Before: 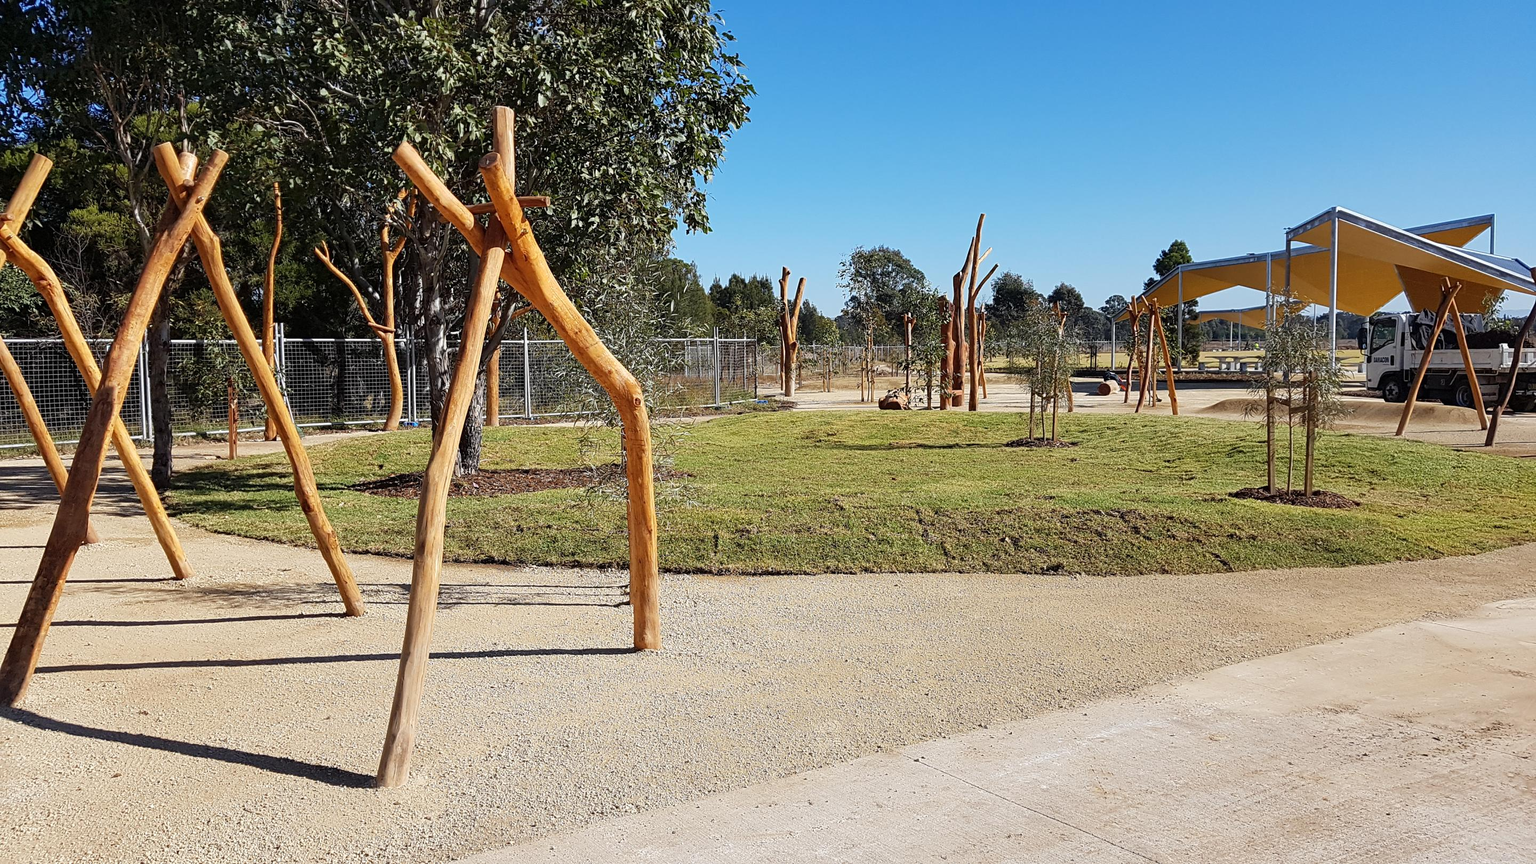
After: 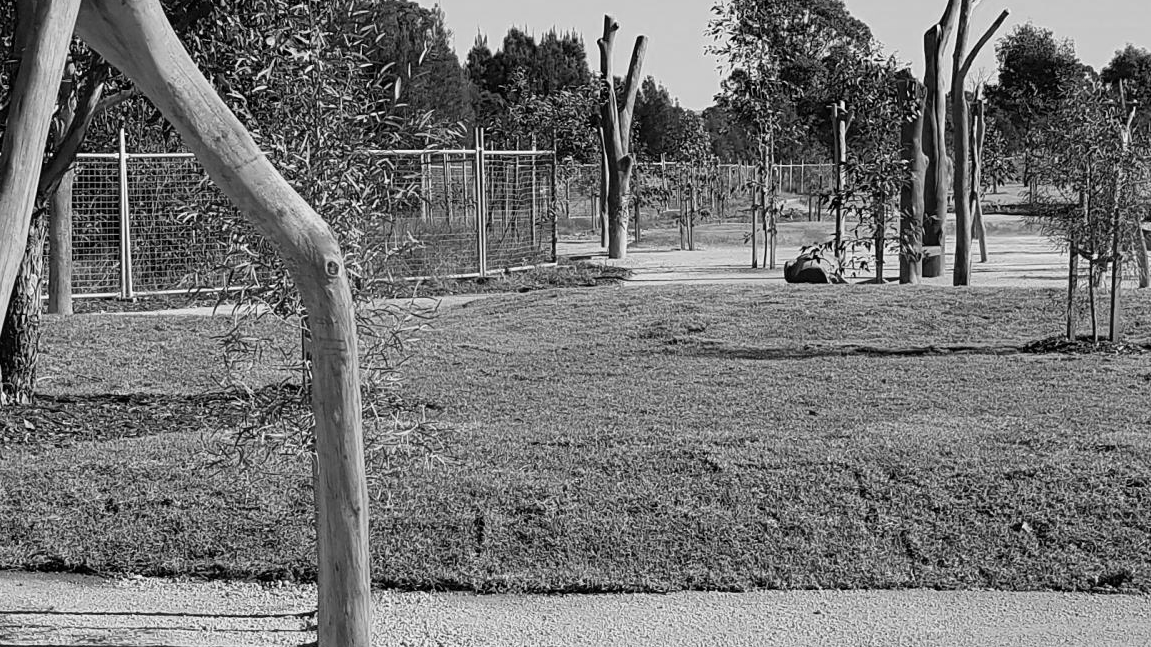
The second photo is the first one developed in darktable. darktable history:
color calibration: output gray [0.21, 0.42, 0.37, 0], gray › normalize channels true, illuminant same as pipeline (D50), adaptation XYZ, x 0.346, y 0.359, gamut compression 0
crop: left 30%, top 30%, right 30%, bottom 30%
